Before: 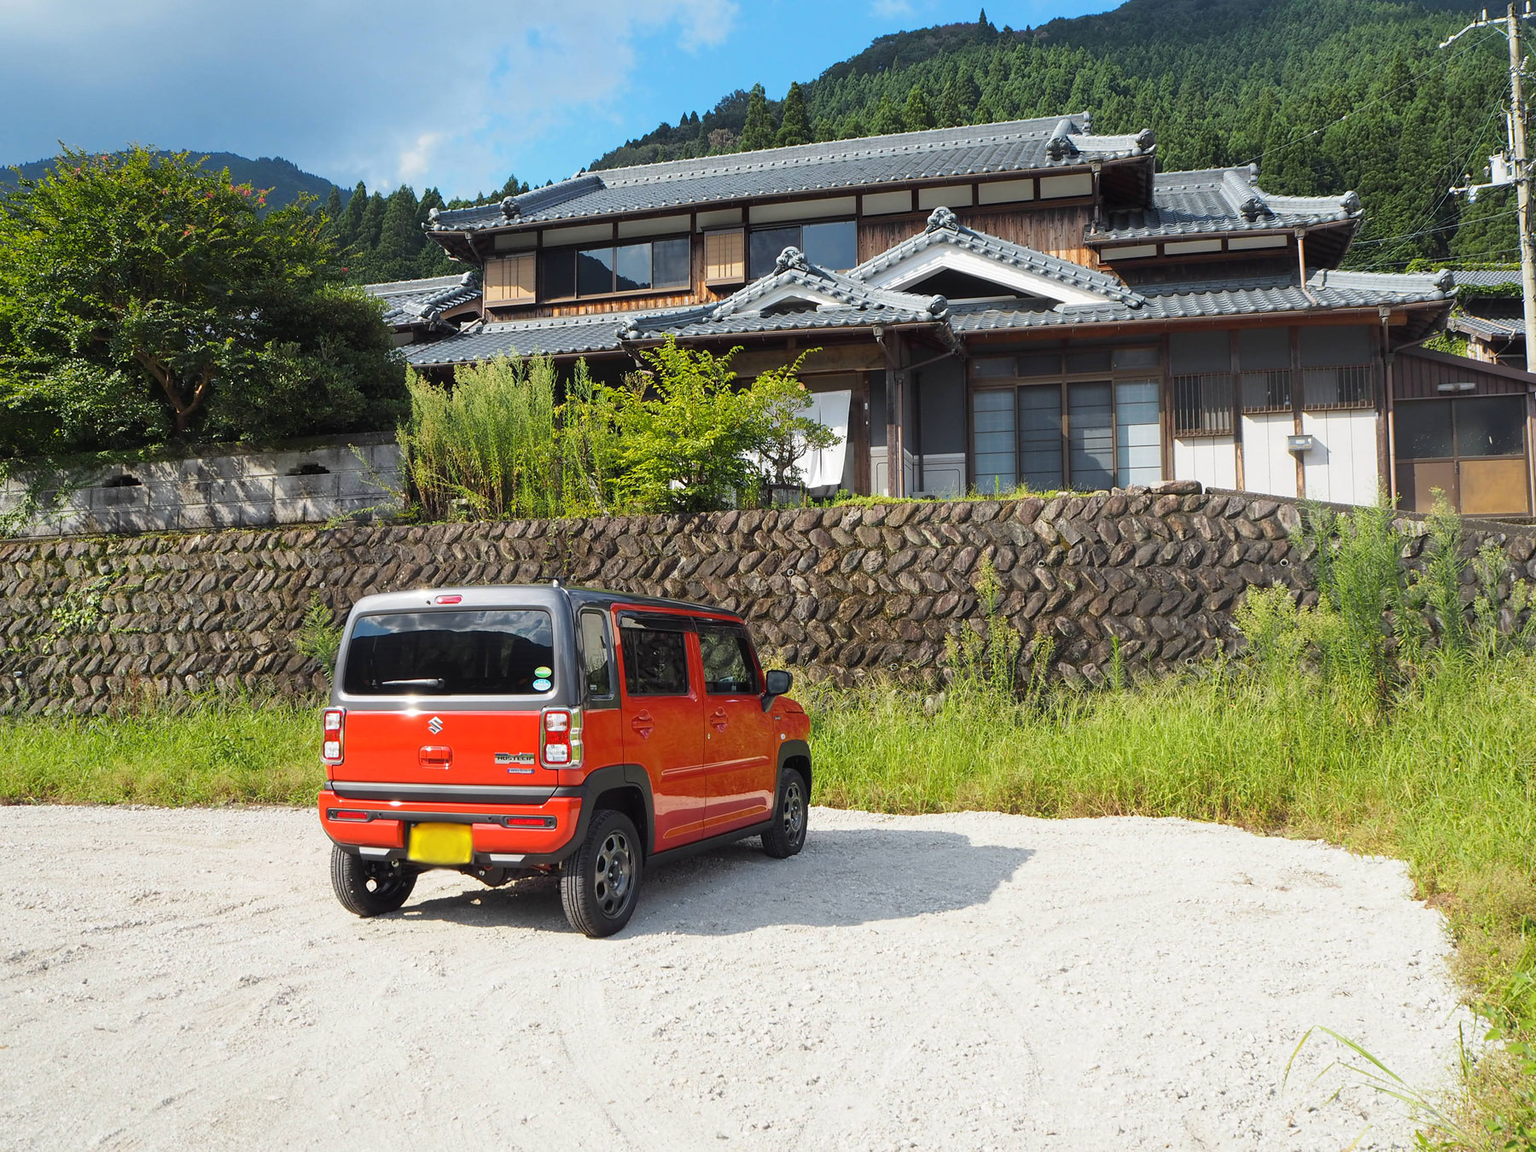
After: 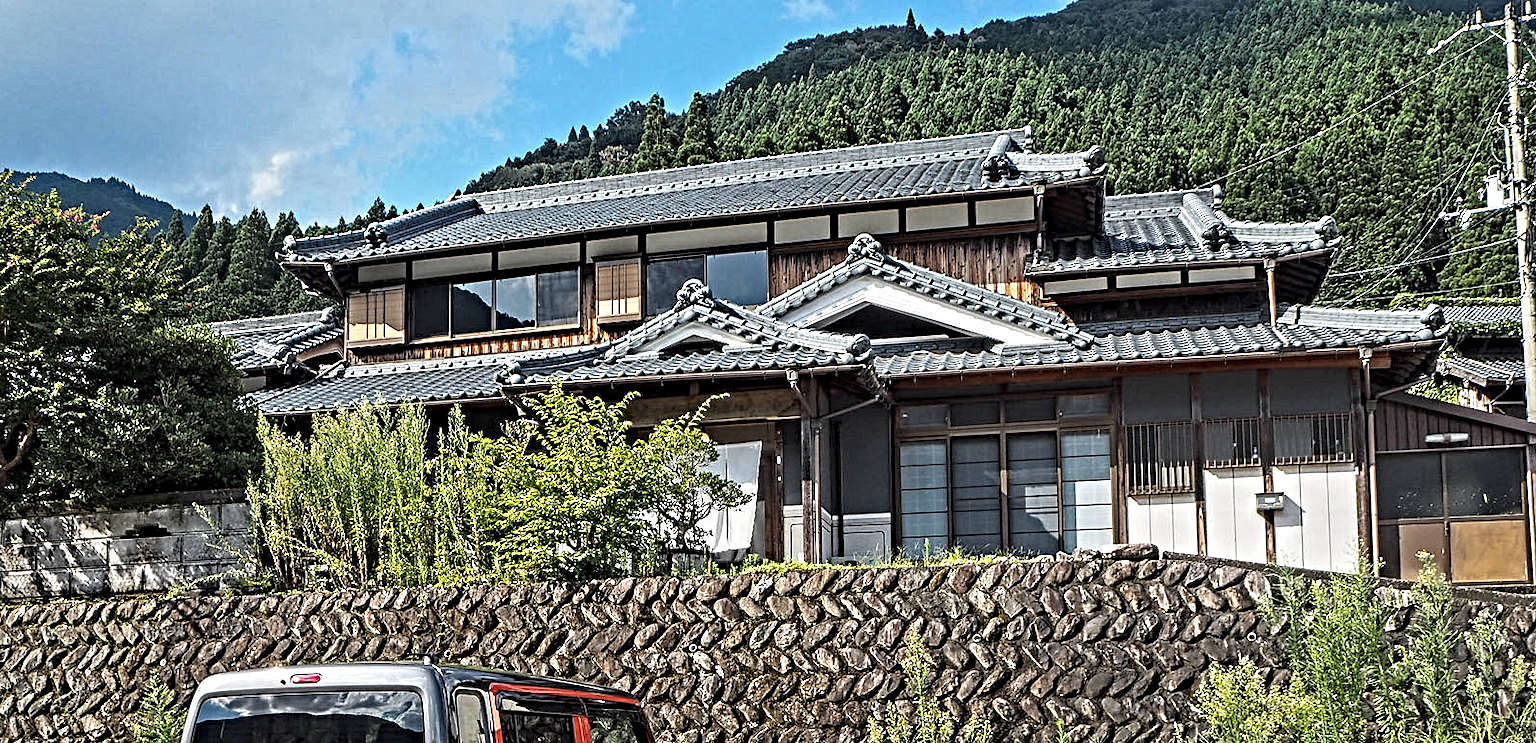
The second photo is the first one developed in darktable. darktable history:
contrast equalizer: y [[0.406, 0.494, 0.589, 0.753, 0.877, 0.999], [0.5 ×6], [0.5 ×6], [0 ×6], [0 ×6]]
crop and rotate: left 11.642%, bottom 42.923%
